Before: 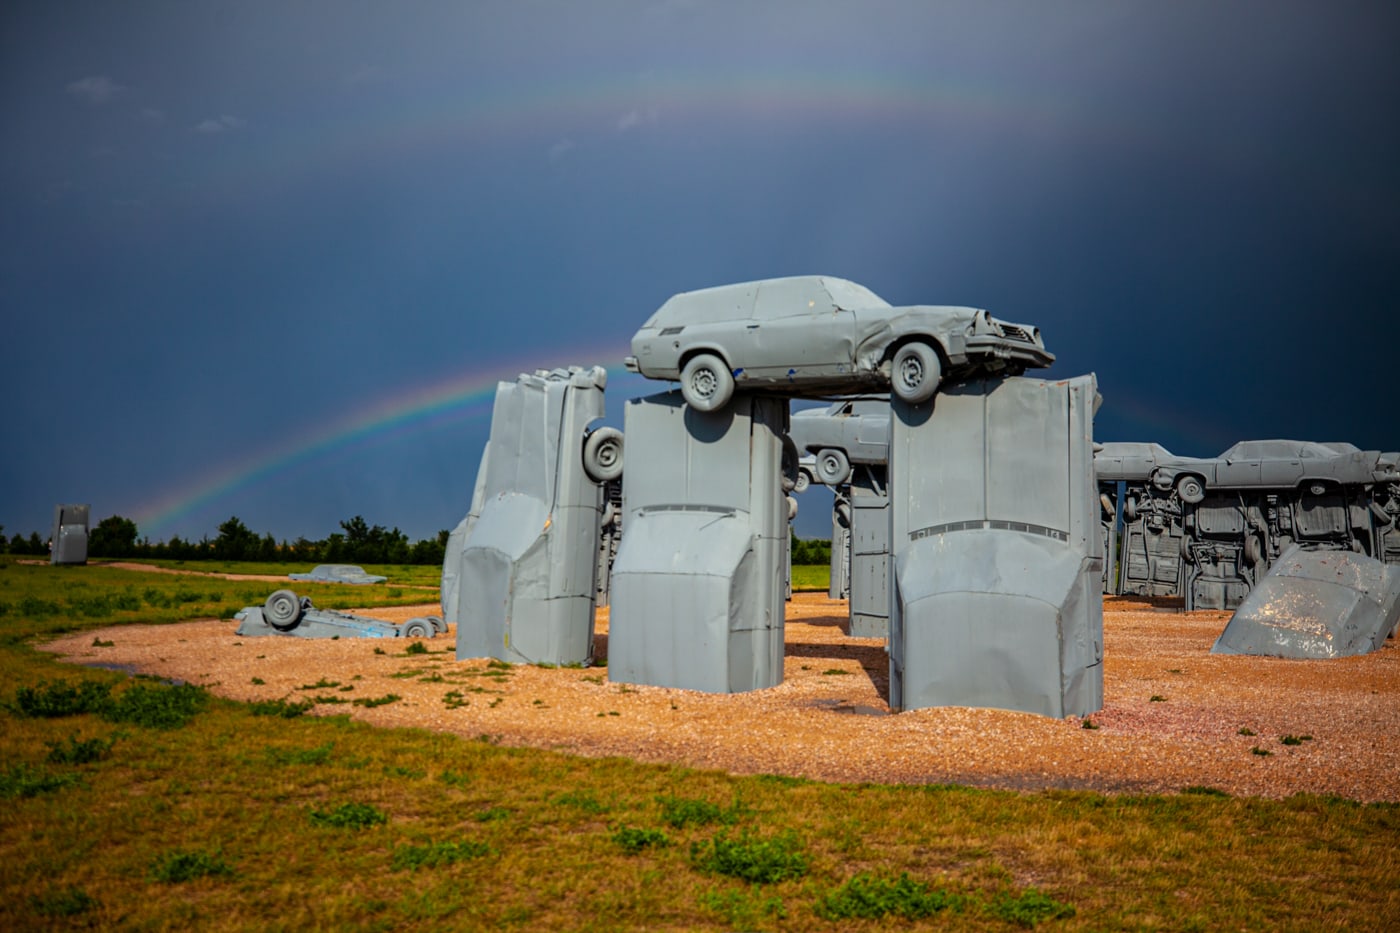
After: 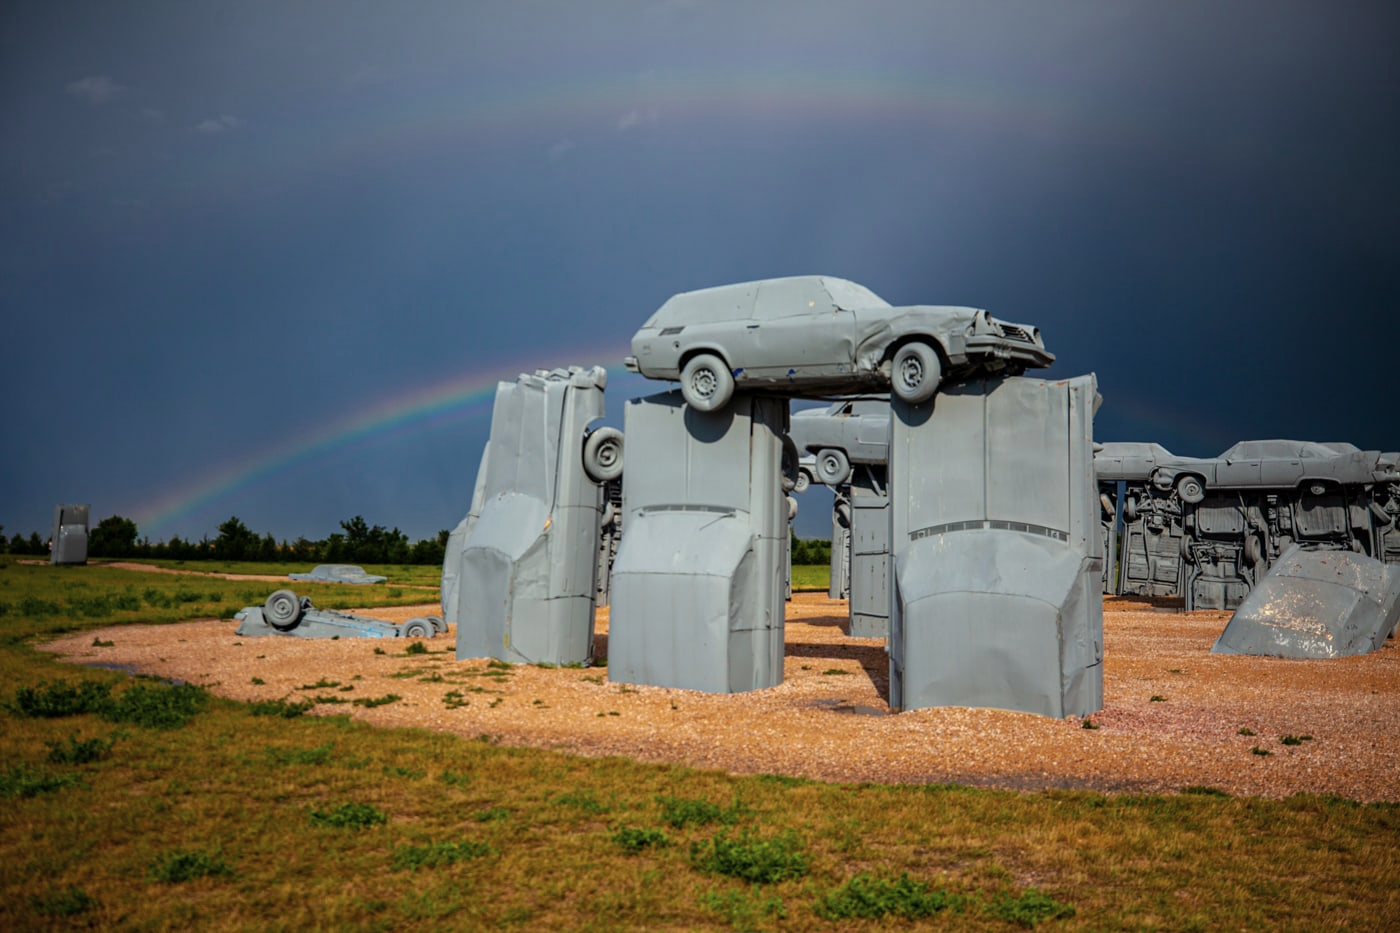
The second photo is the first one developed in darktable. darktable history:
color correction: highlights b* -0.029, saturation 0.868
